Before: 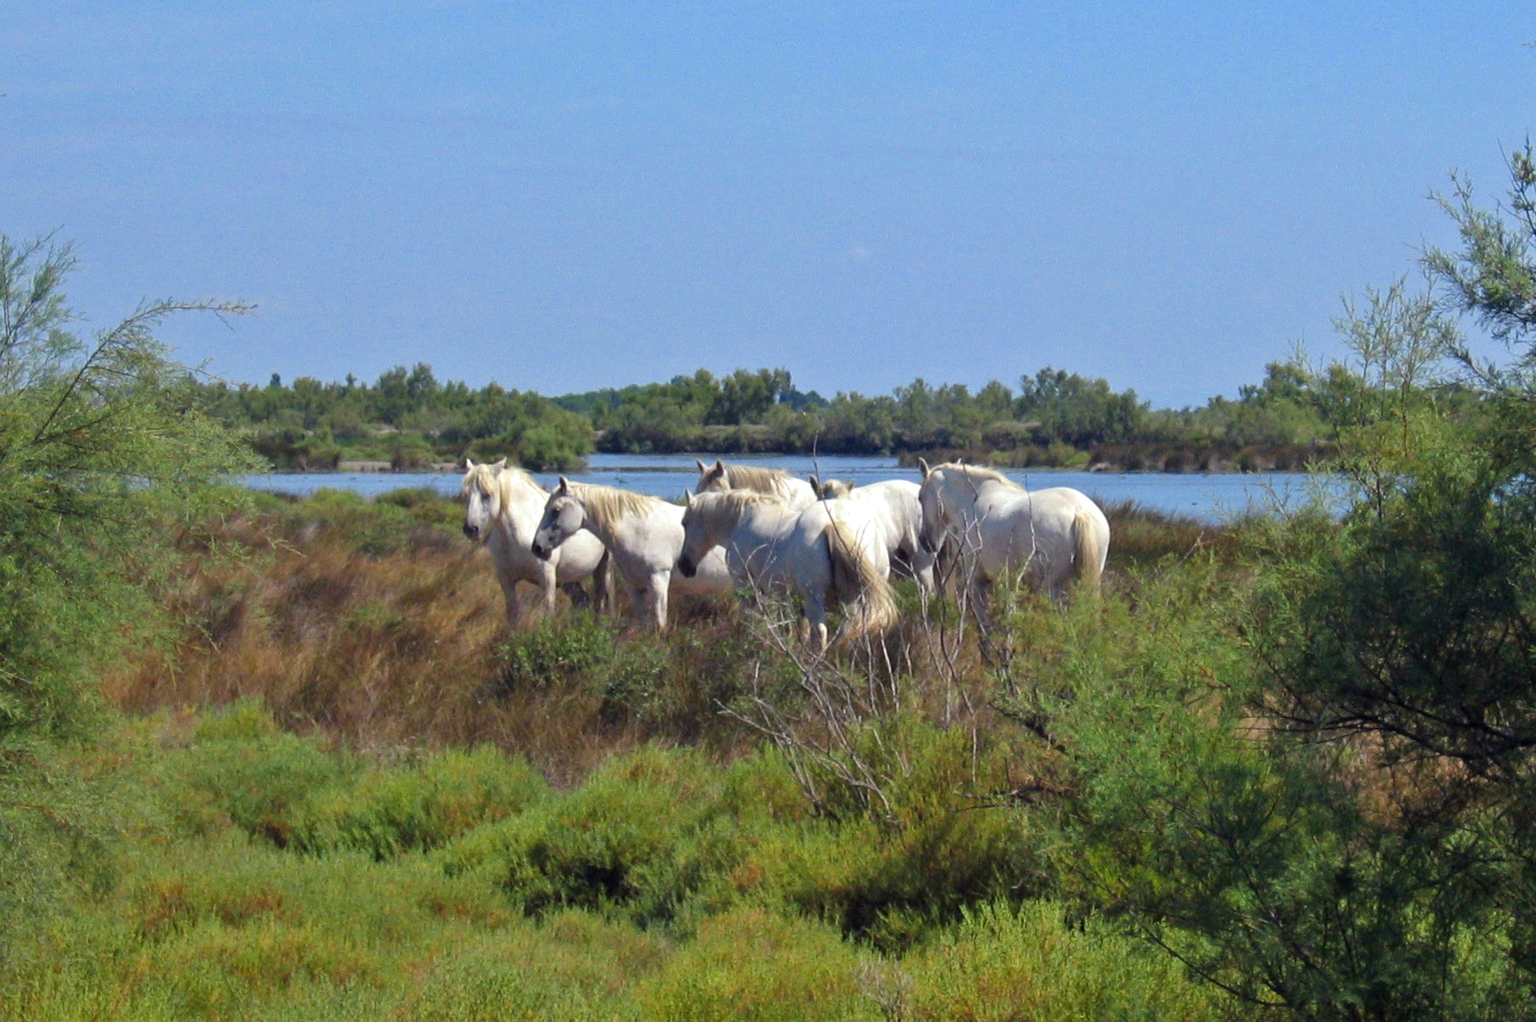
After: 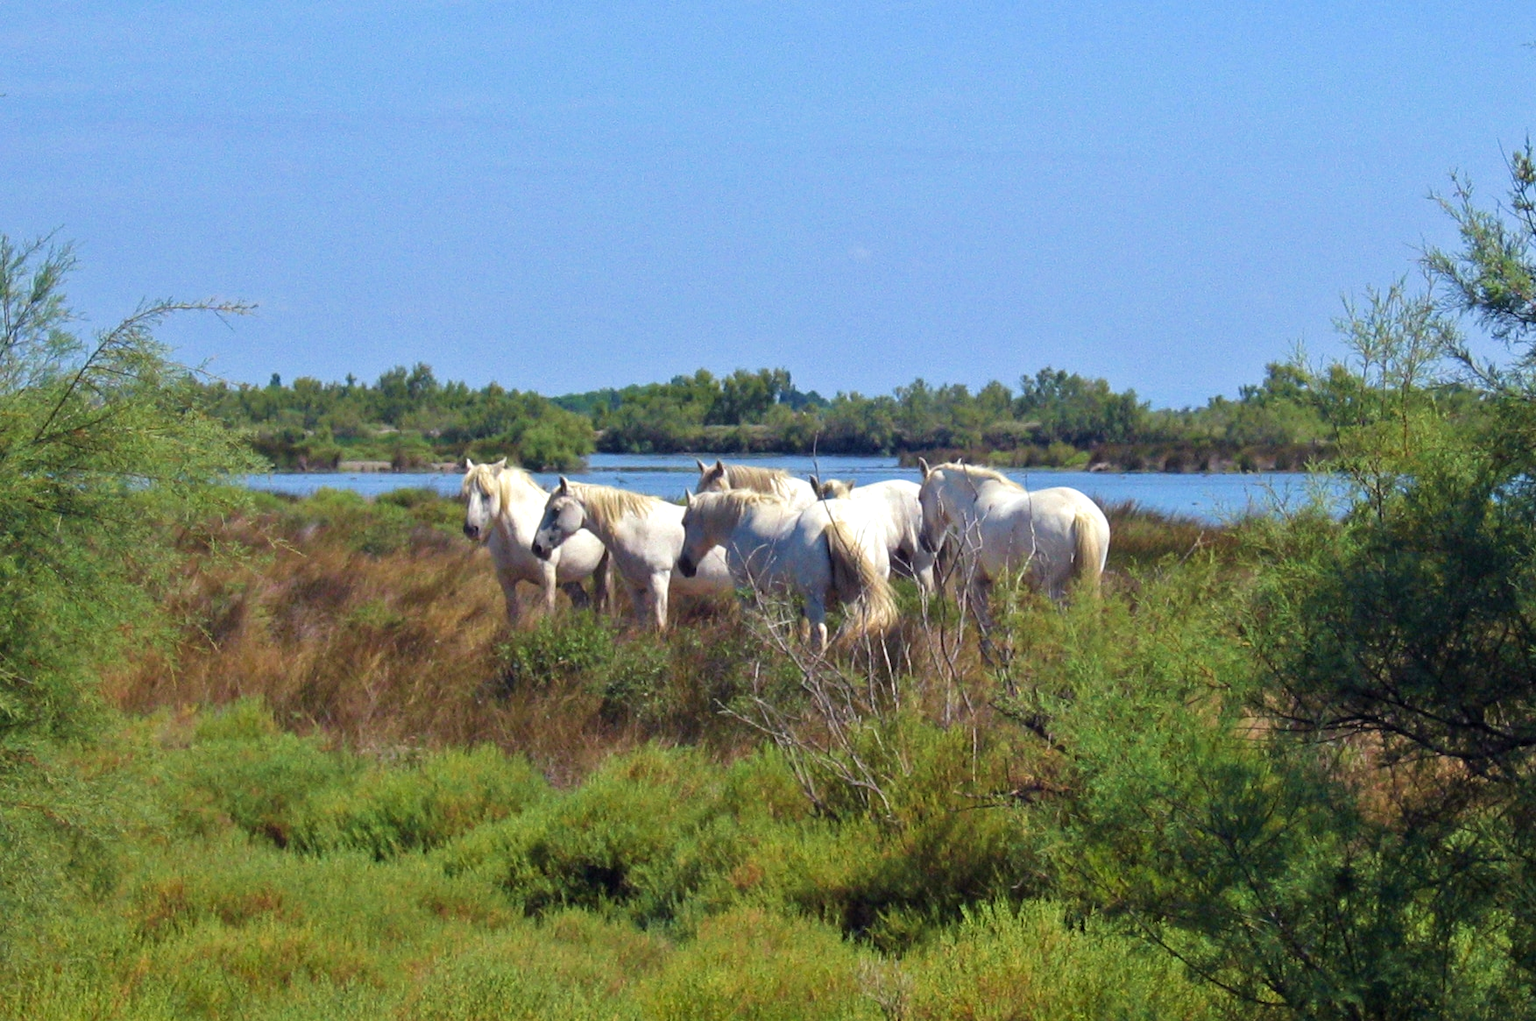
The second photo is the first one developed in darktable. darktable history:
levels: levels [0, 0.476, 0.951]
velvia: on, module defaults
